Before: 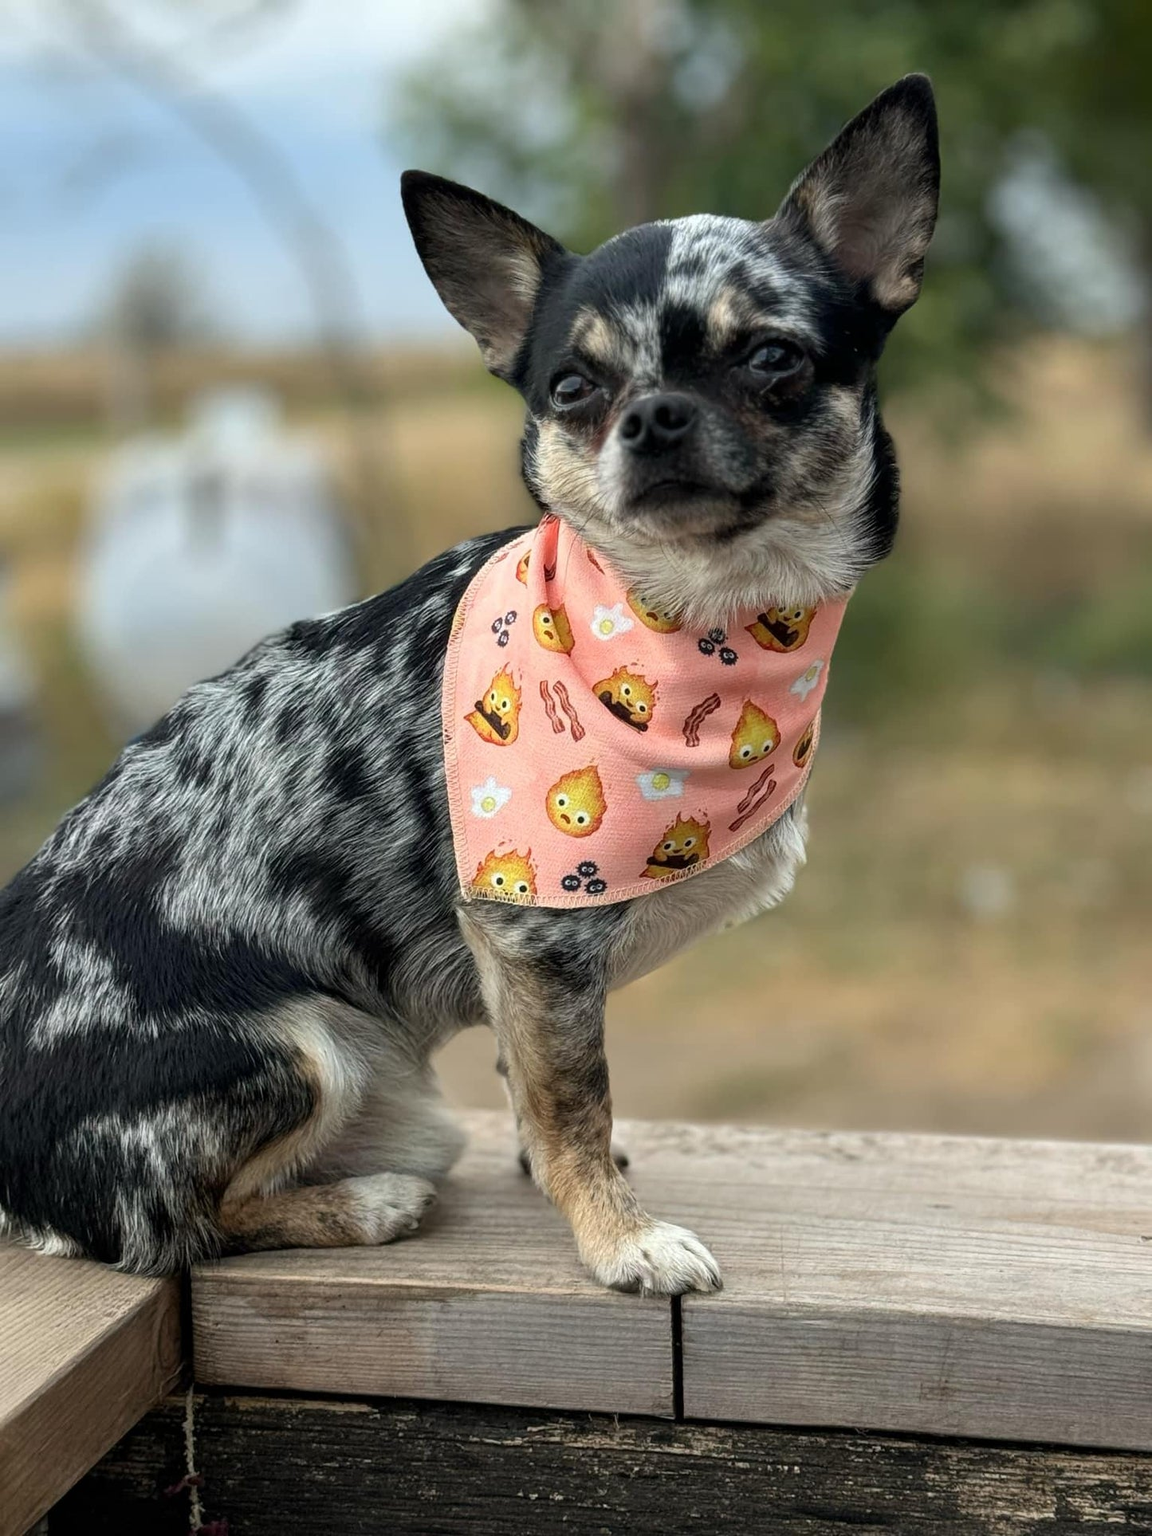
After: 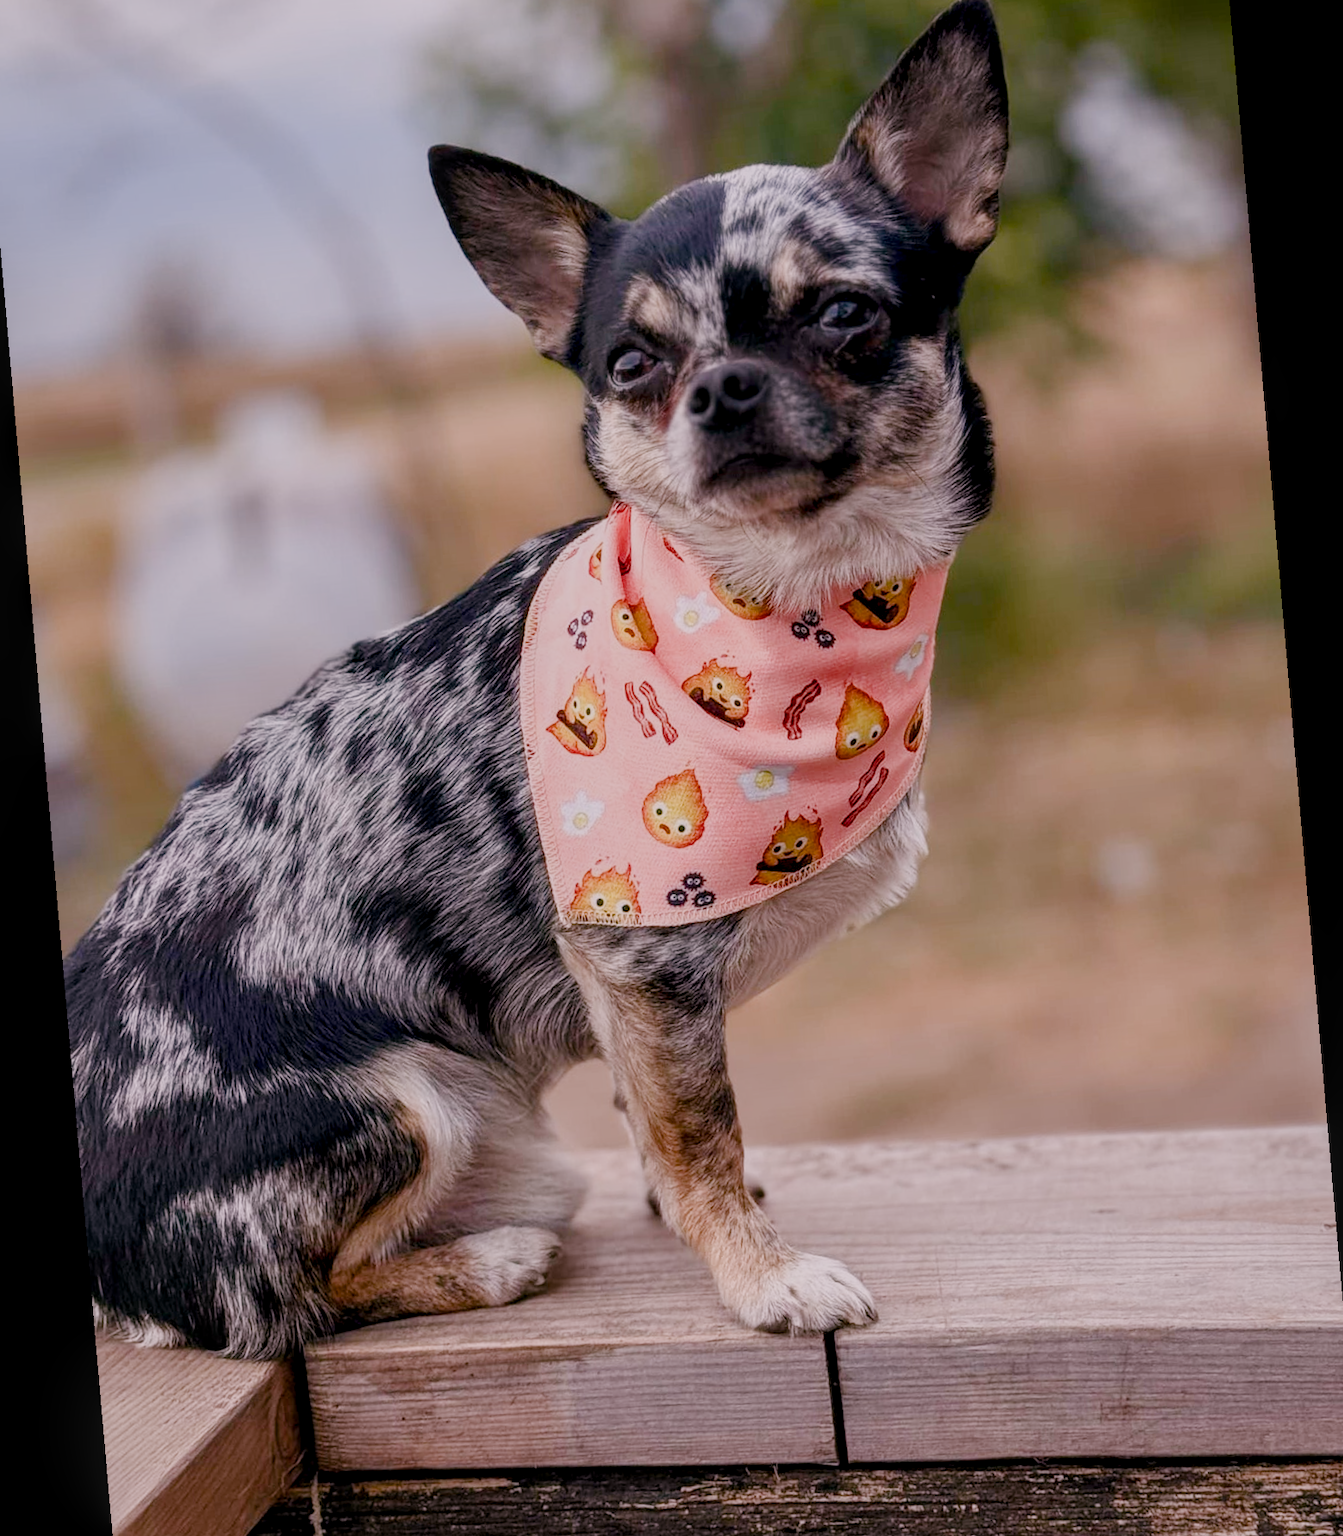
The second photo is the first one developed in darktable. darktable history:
white balance: red 1.188, blue 1.11
crop: left 1.507%, top 6.147%, right 1.379%, bottom 6.637%
rotate and perspective: rotation -4.98°, automatic cropping off
color balance rgb: perceptual saturation grading › global saturation 20%, perceptual saturation grading › highlights -25%, perceptual saturation grading › shadows 50%
local contrast: on, module defaults
sigmoid: contrast 1.05, skew -0.15
